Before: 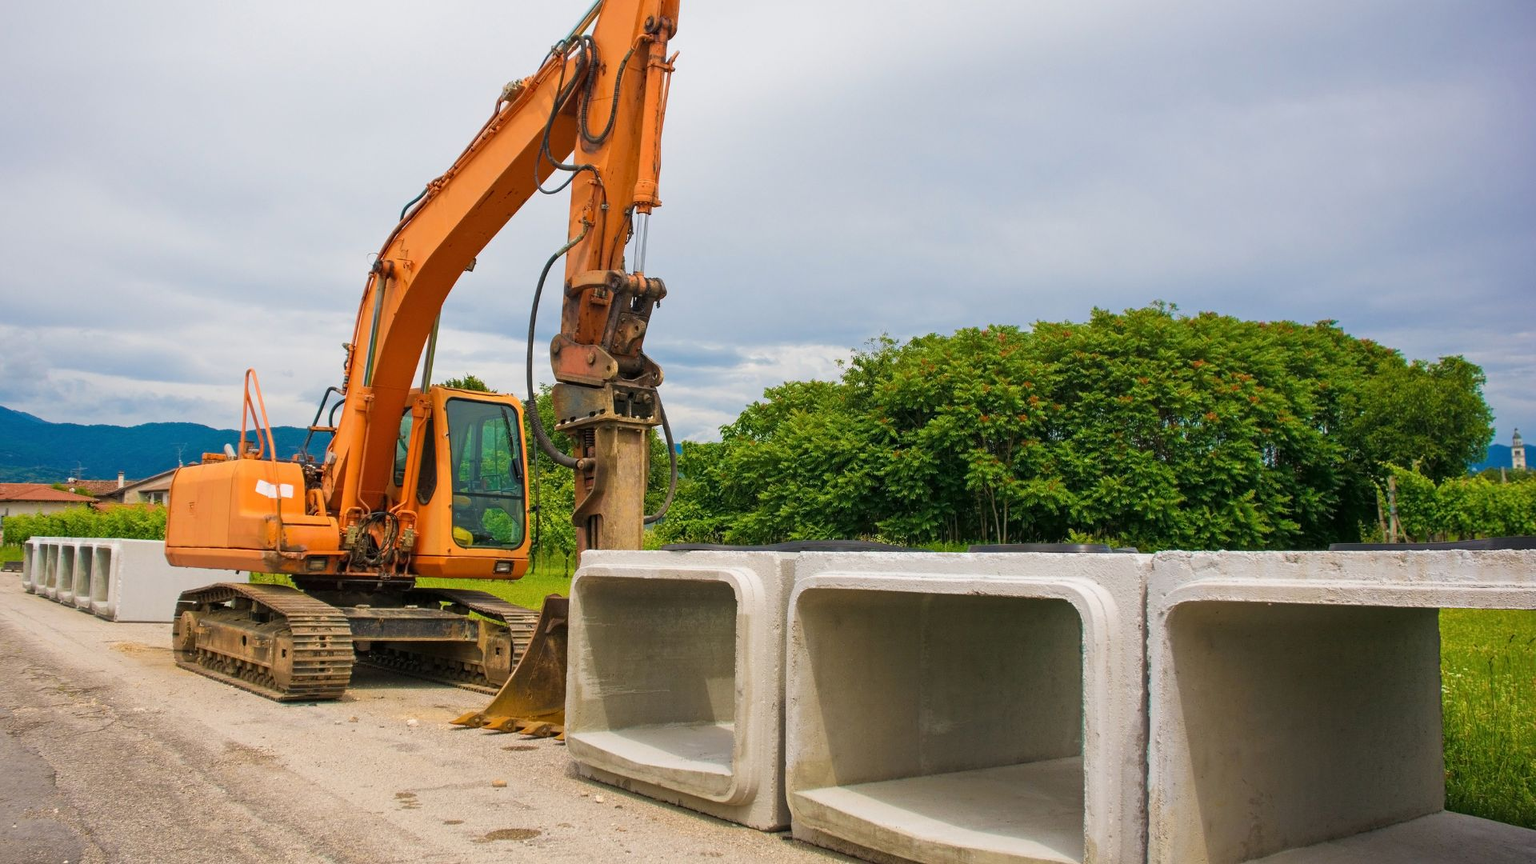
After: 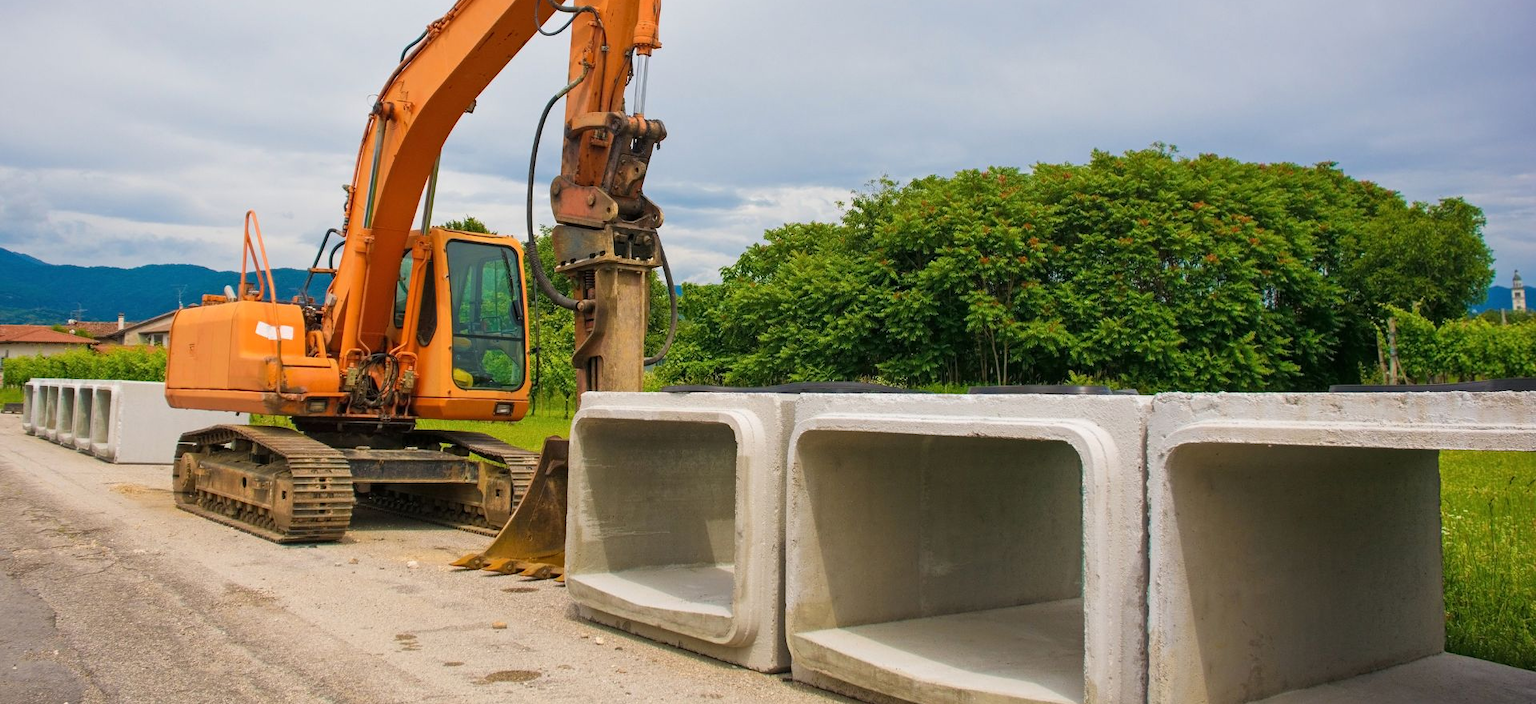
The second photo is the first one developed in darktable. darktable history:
crop and rotate: top 18.507%
tone equalizer: on, module defaults
